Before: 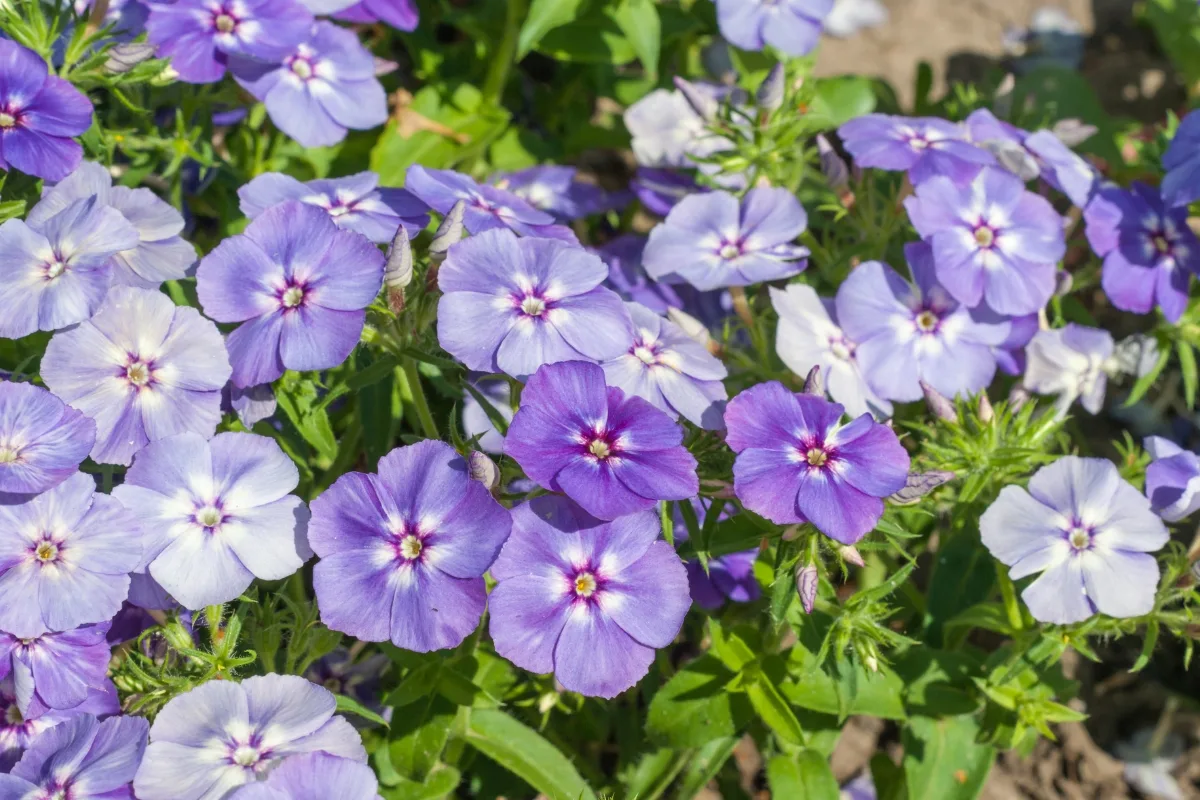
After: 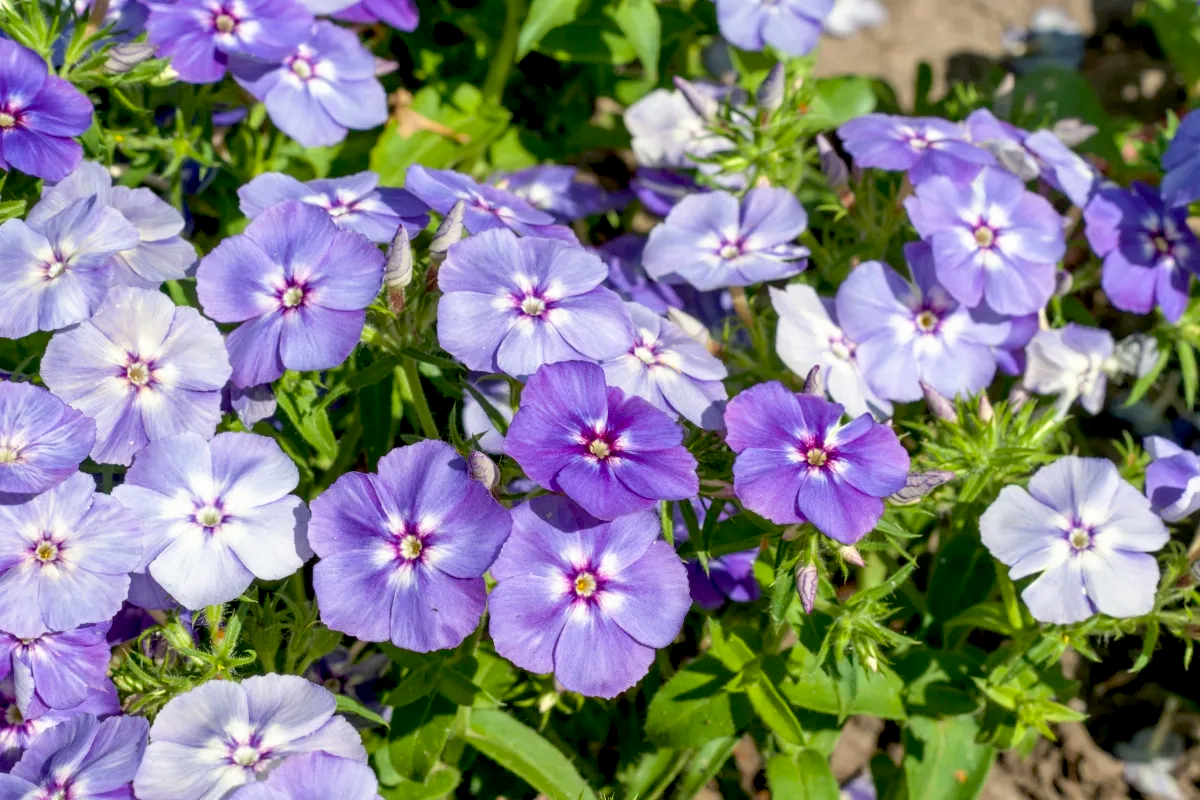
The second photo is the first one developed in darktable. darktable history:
shadows and highlights: shadows 37.24, highlights -27.93, soften with gaussian
base curve: curves: ch0 [(0.017, 0) (0.425, 0.441) (0.844, 0.933) (1, 1)], preserve colors none
